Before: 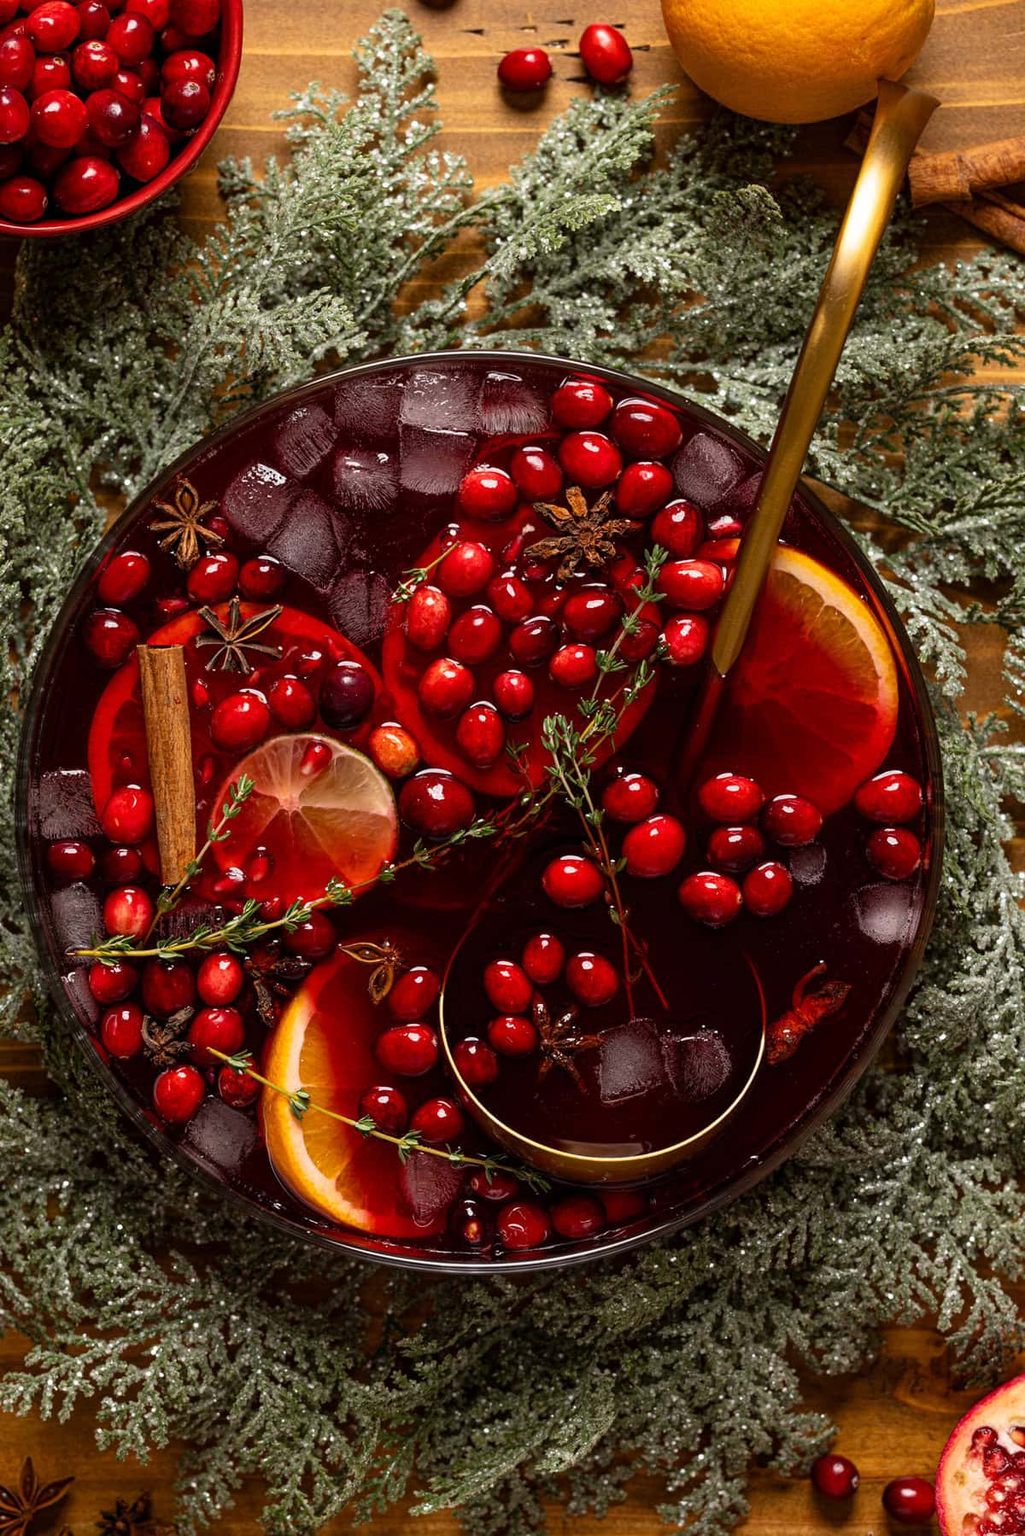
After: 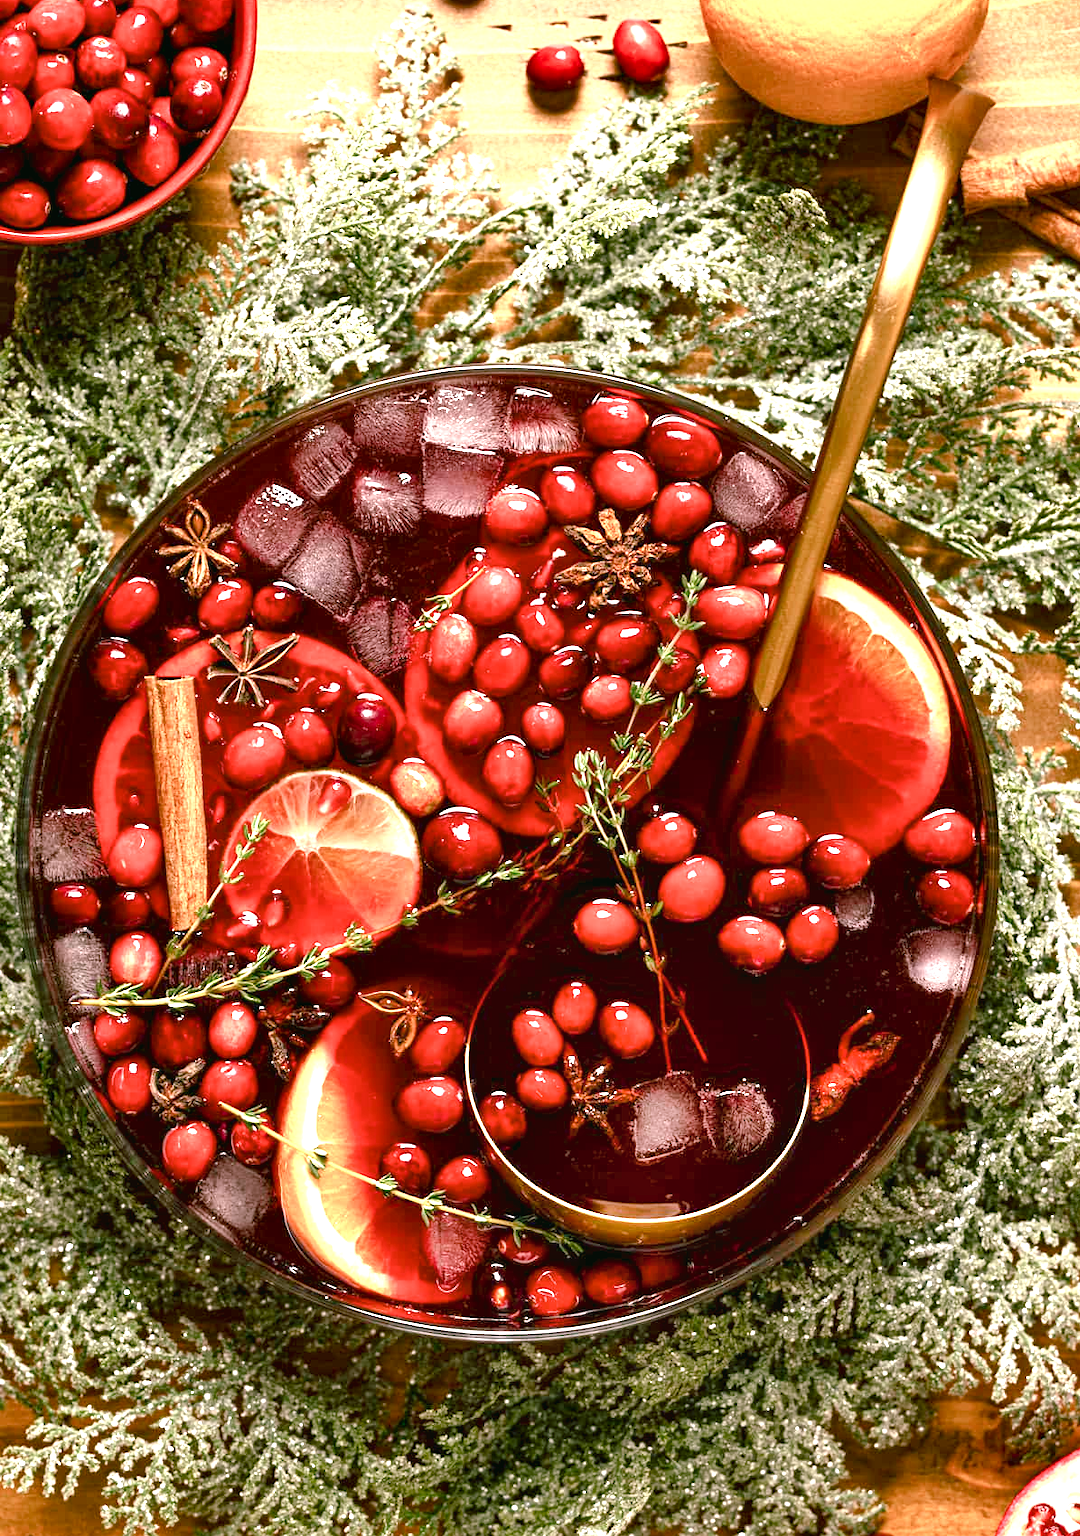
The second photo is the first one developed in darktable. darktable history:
contrast brightness saturation: saturation -0.051
exposure: black level correction 0.001, exposure 1.86 EV, compensate highlight preservation false
color balance rgb: shadows lift › chroma 12.009%, shadows lift › hue 132.65°, highlights gain › chroma 1.677%, highlights gain › hue 57.03°, global offset › luminance 0.264%, perceptual saturation grading › global saturation 20%, perceptual saturation grading › highlights -49.687%, perceptual saturation grading › shadows 24.67%, global vibrance 15.128%
crop: top 0.398%, right 0.261%, bottom 5.078%
shadows and highlights: shadows 51.95, highlights -28.68, soften with gaussian
